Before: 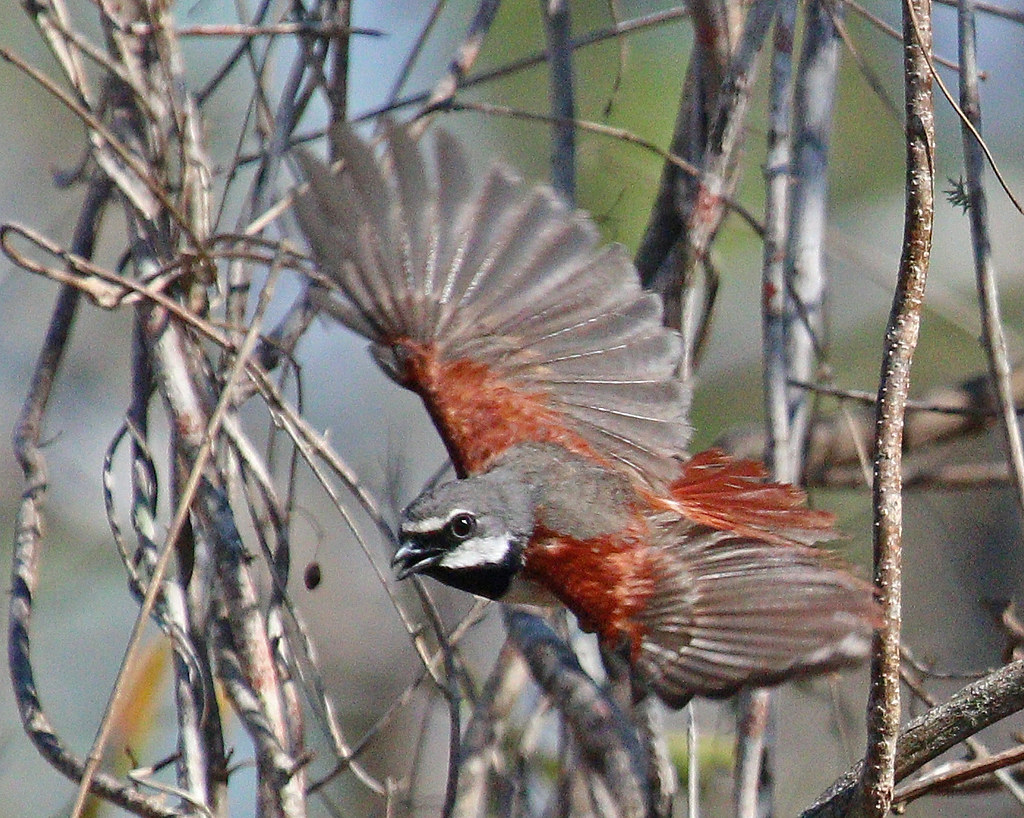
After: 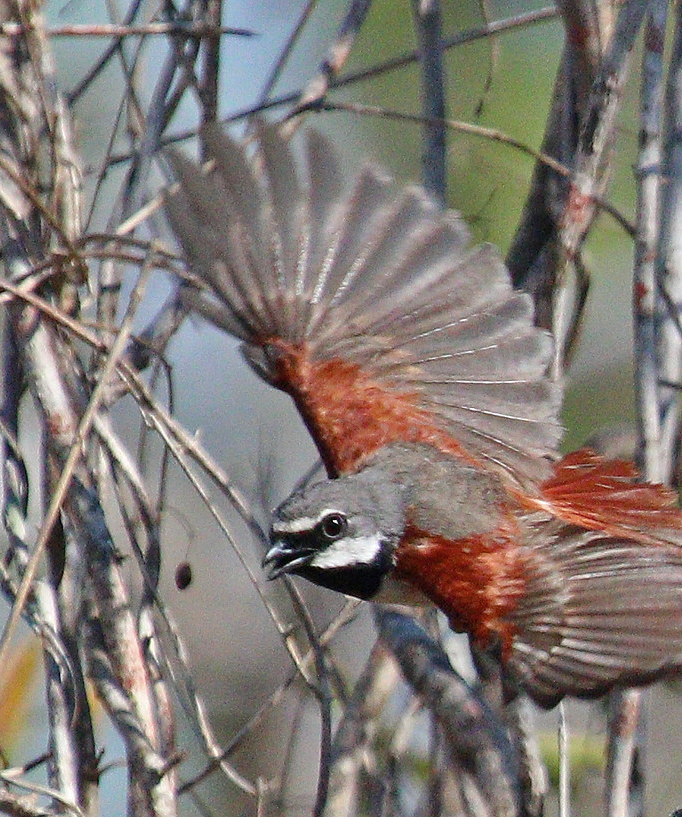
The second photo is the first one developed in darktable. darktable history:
color balance rgb: on, module defaults
crop and rotate: left 12.648%, right 20.685%
